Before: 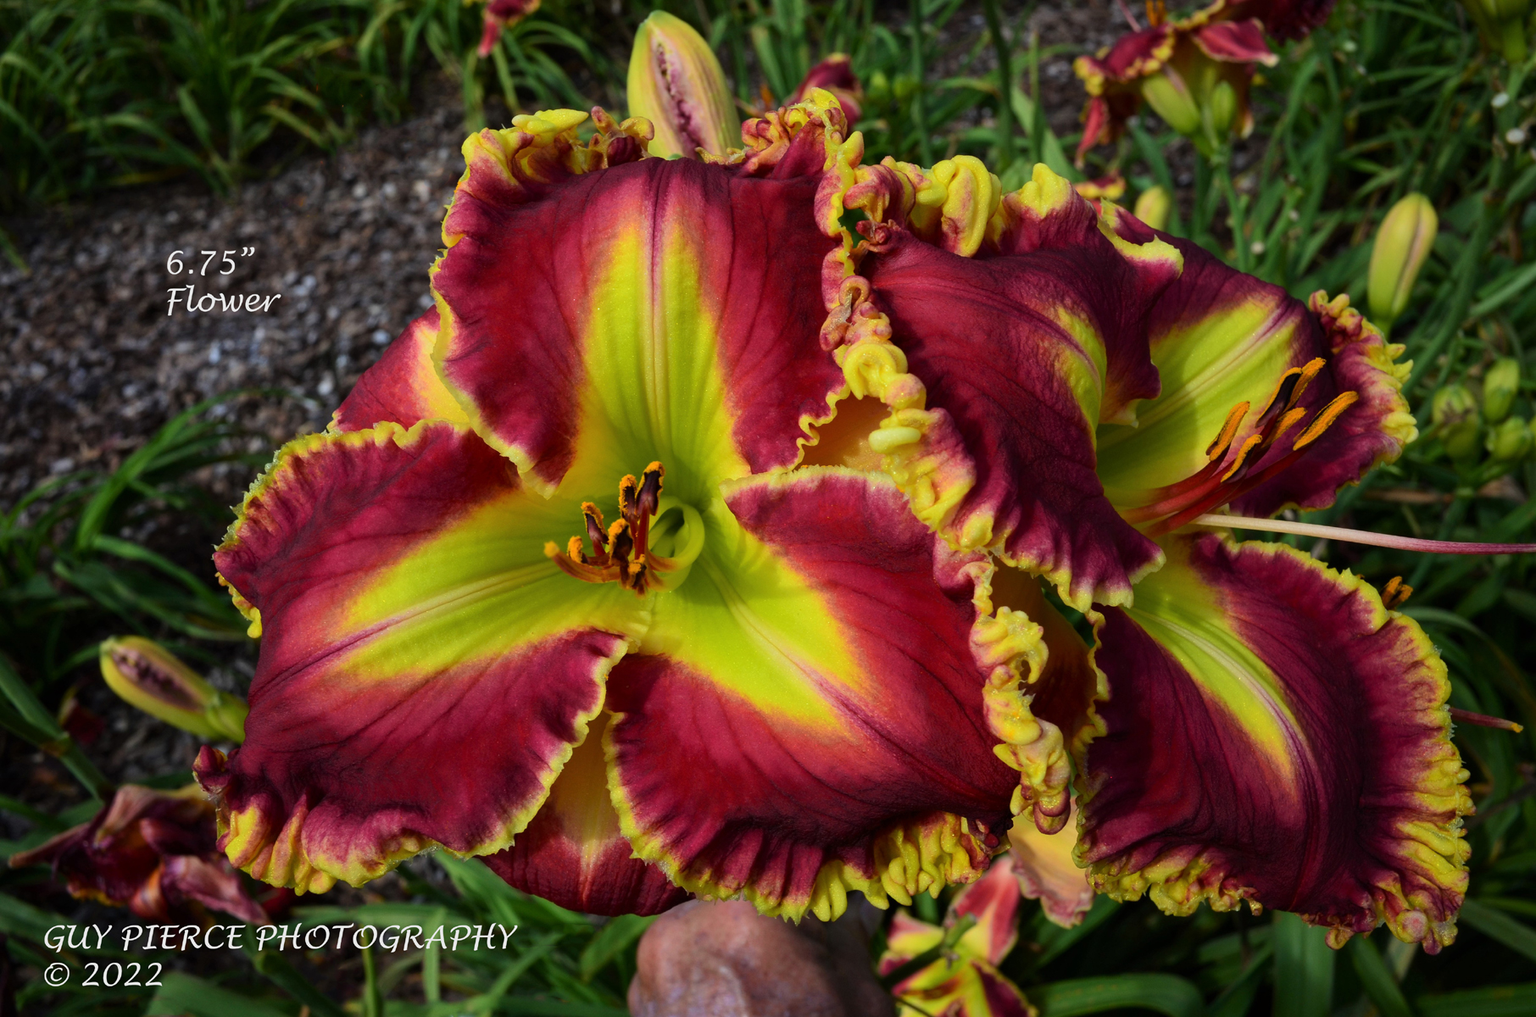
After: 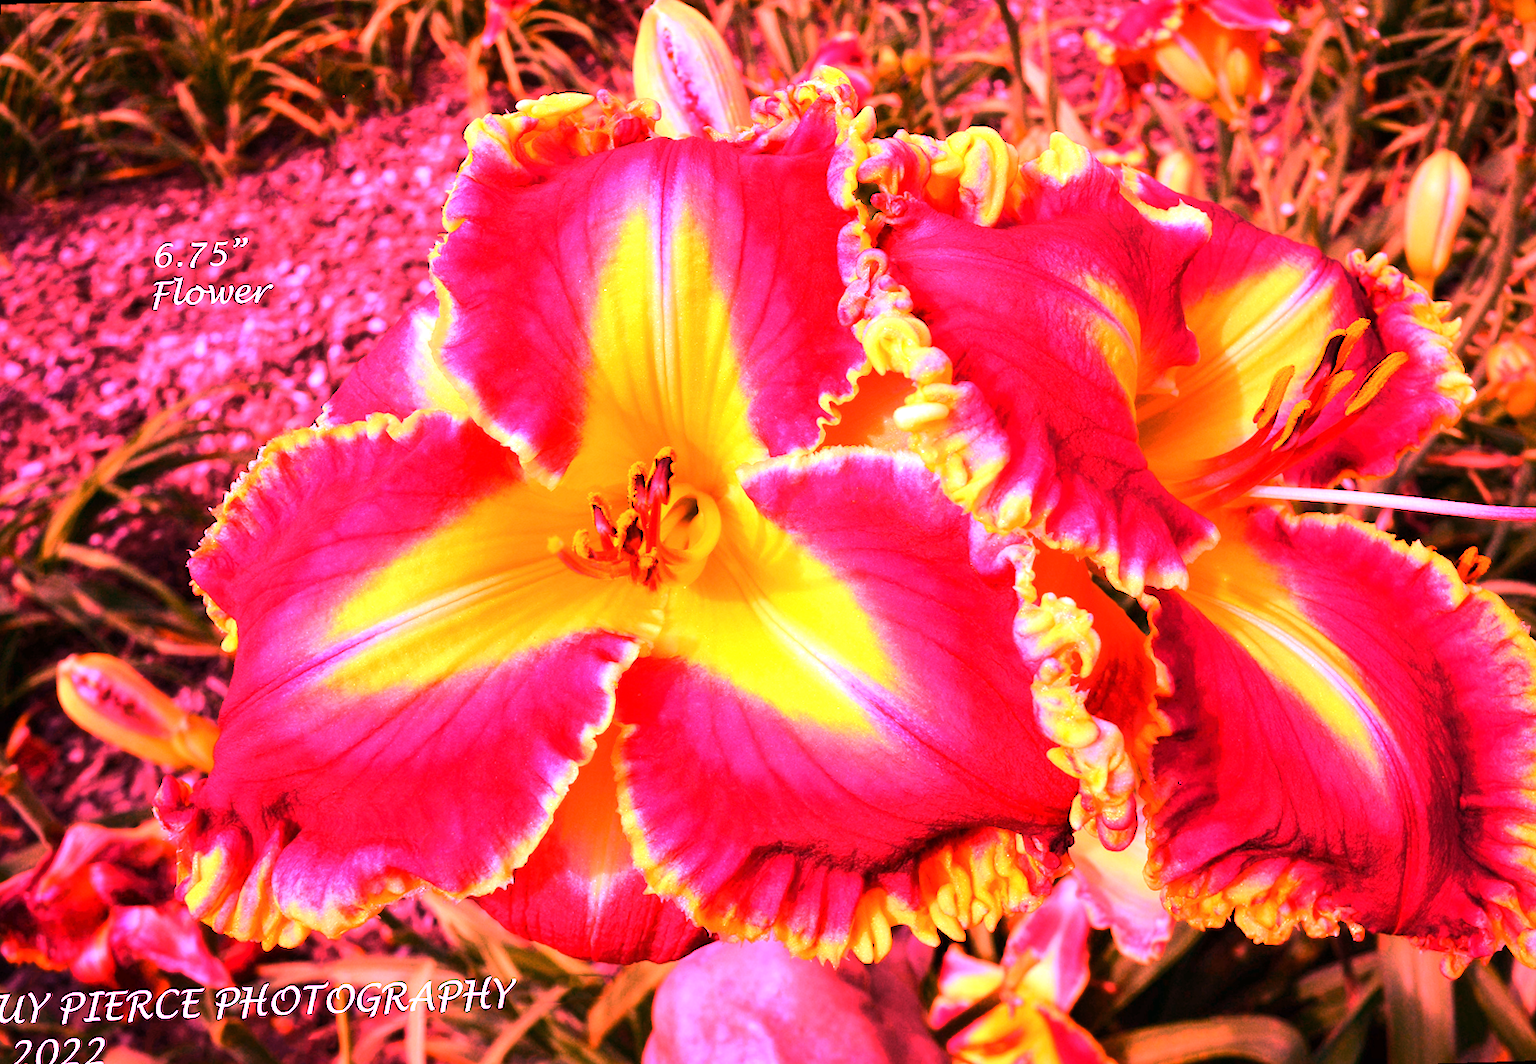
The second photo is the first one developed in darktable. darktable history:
tone equalizer: -8 EV -0.417 EV, -7 EV -0.389 EV, -6 EV -0.333 EV, -5 EV -0.222 EV, -3 EV 0.222 EV, -2 EV 0.333 EV, -1 EV 0.389 EV, +0 EV 0.417 EV, edges refinement/feathering 500, mask exposure compensation -1.57 EV, preserve details no
rotate and perspective: rotation -1.68°, lens shift (vertical) -0.146, crop left 0.049, crop right 0.912, crop top 0.032, crop bottom 0.96
exposure: exposure 0.426 EV, compensate highlight preservation false
white balance: red 4.26, blue 1.802
